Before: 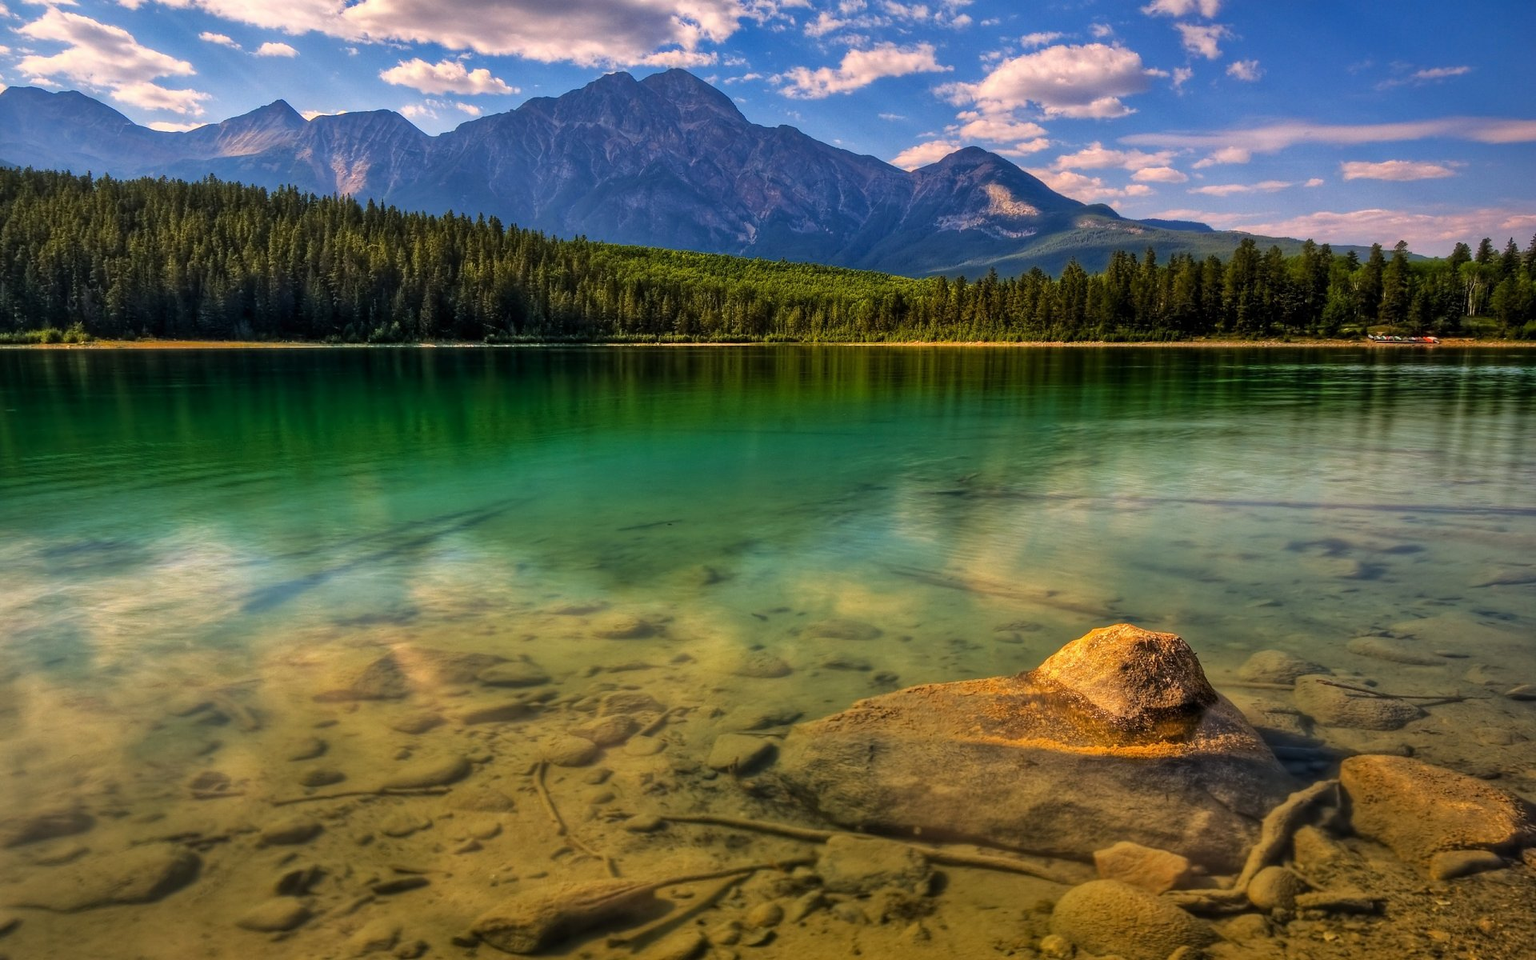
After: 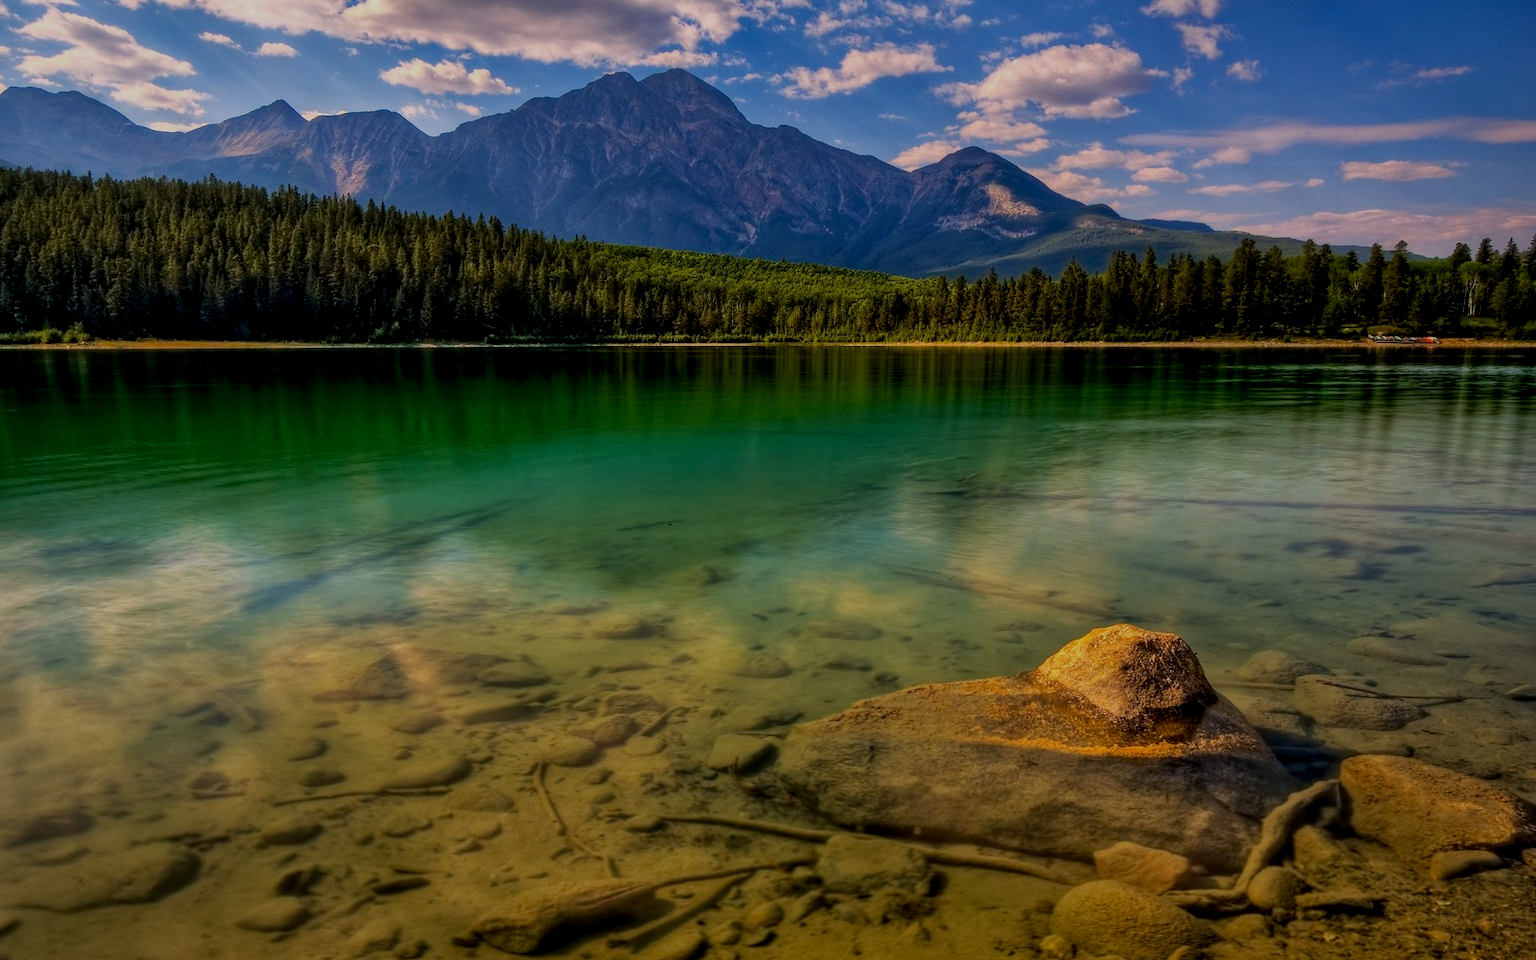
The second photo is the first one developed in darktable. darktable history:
exposure: black level correction 0.009, exposure -0.673 EV, compensate highlight preservation false
